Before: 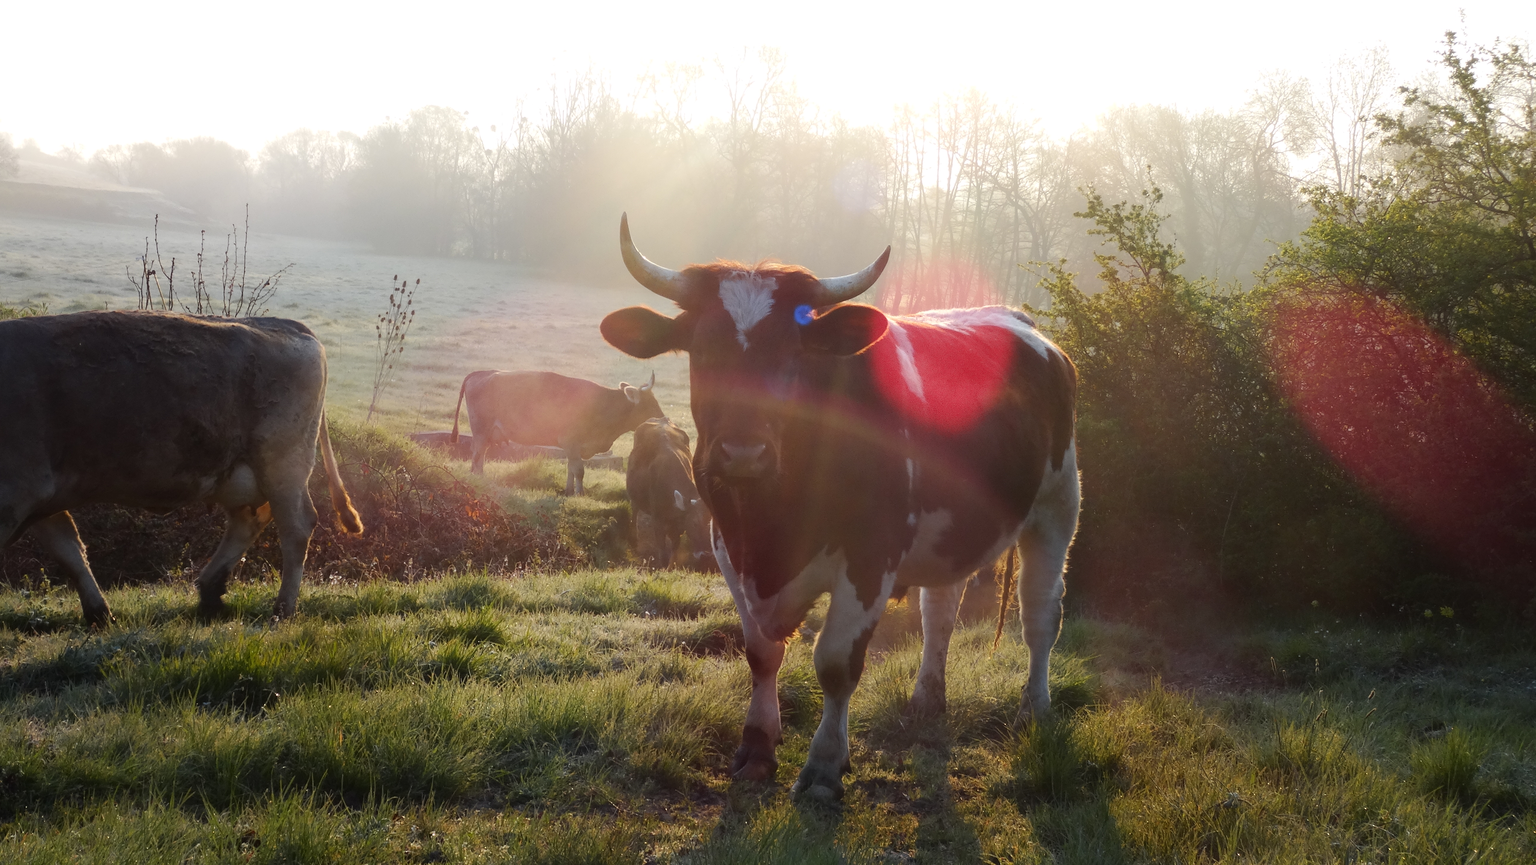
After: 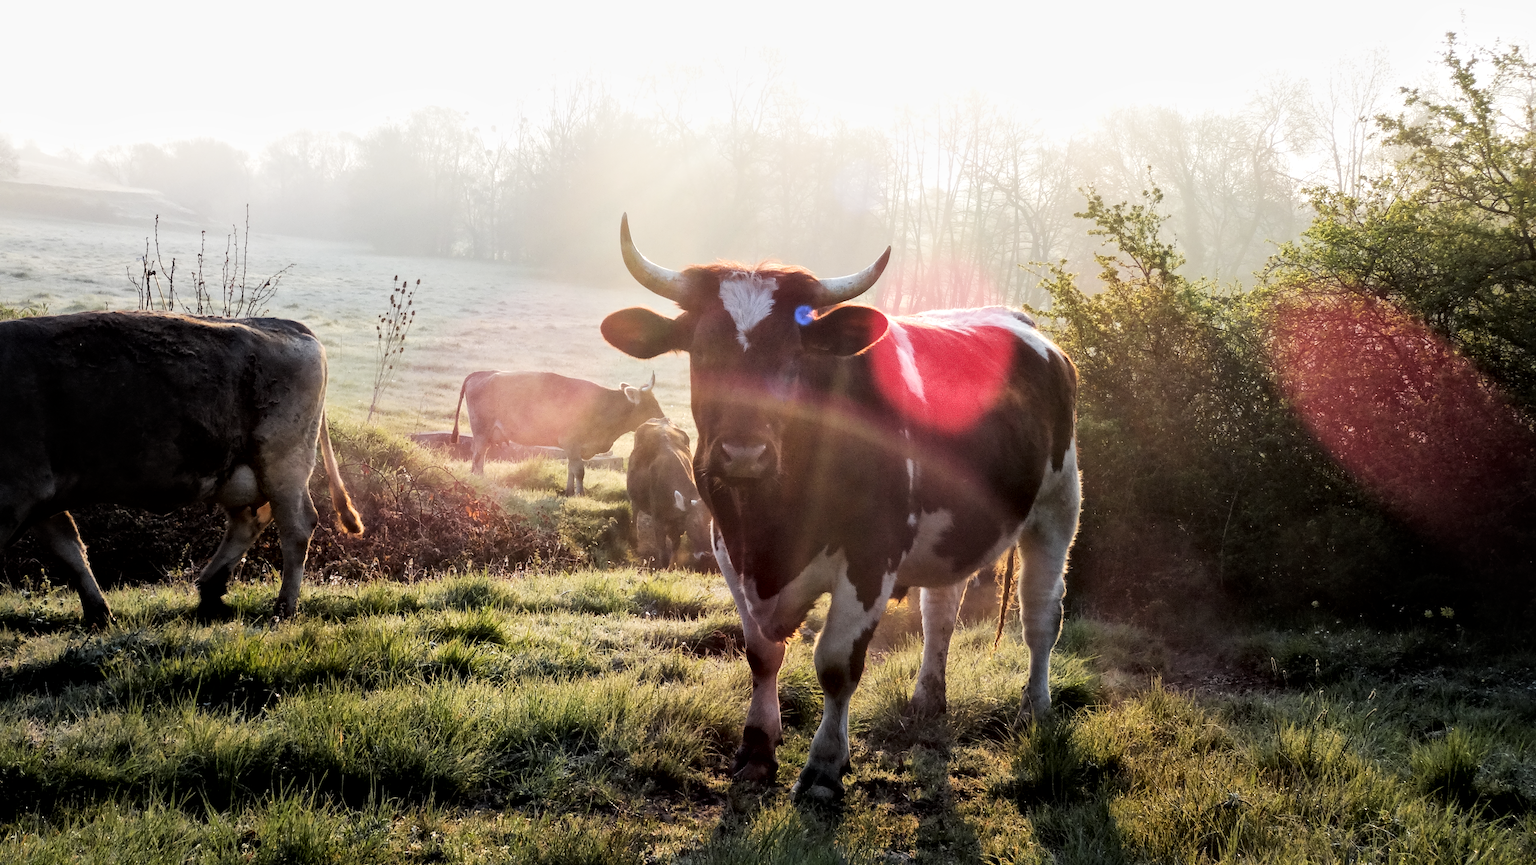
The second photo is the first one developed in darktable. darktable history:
exposure: exposure 0.556 EV, compensate exposure bias true, compensate highlight preservation false
filmic rgb: black relative exposure -5.01 EV, white relative exposure 3.54 EV, hardness 3.19, contrast 1.298, highlights saturation mix -49.91%
local contrast: mode bilateral grid, contrast 25, coarseness 60, detail 150%, midtone range 0.2
